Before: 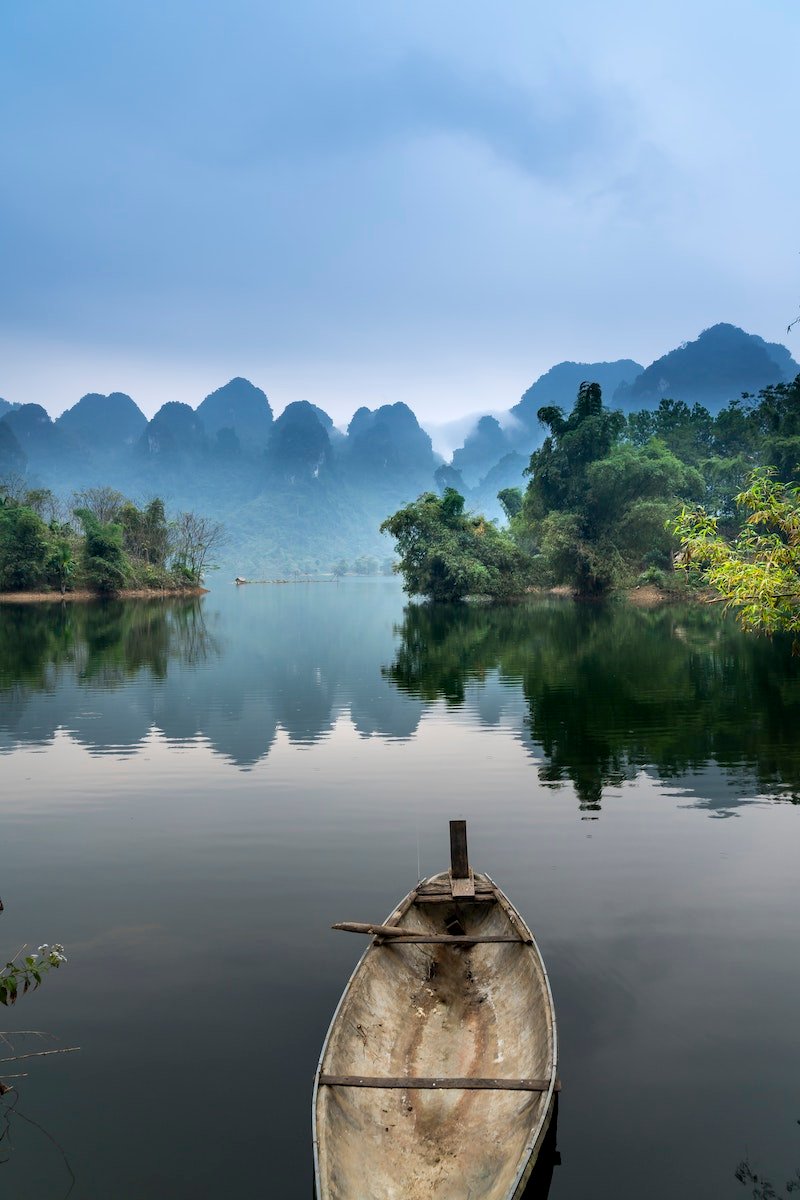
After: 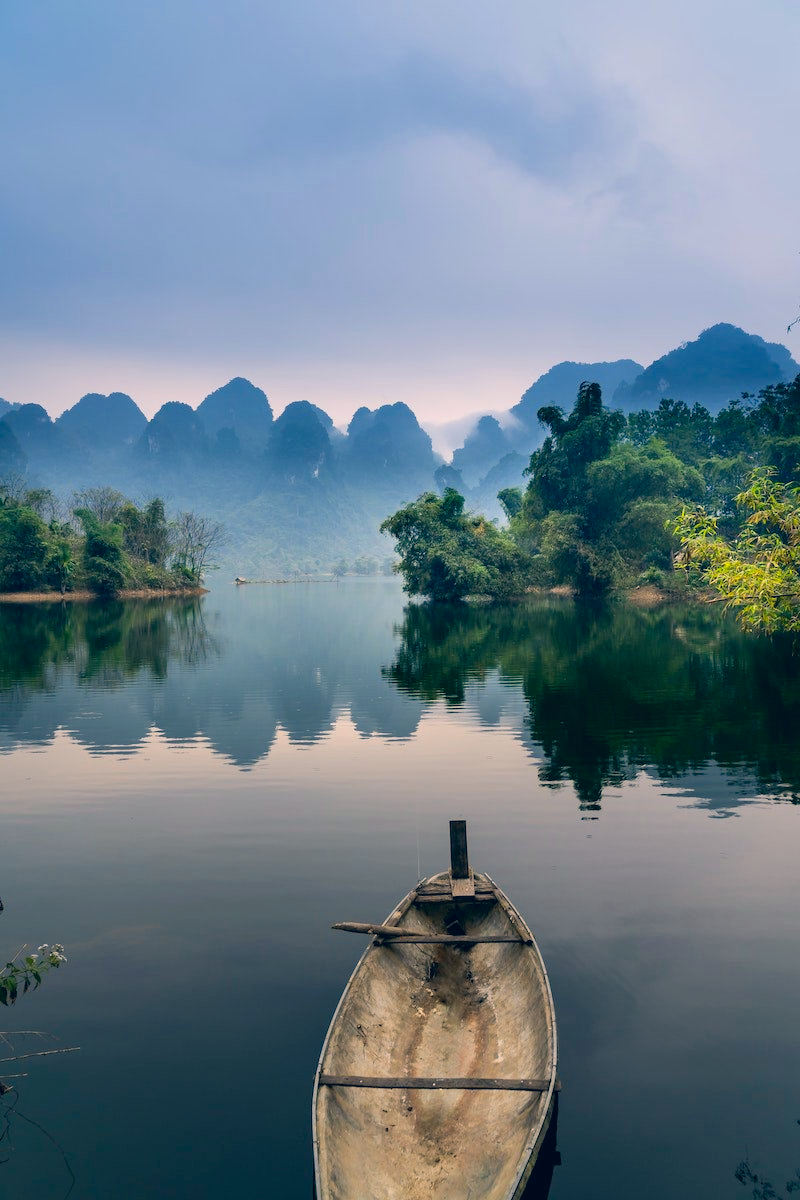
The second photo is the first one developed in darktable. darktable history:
color correction: highlights a* 10.32, highlights b* 14.66, shadows a* -9.59, shadows b* -15.02
shadows and highlights: shadows -20, white point adjustment -2, highlights -35
